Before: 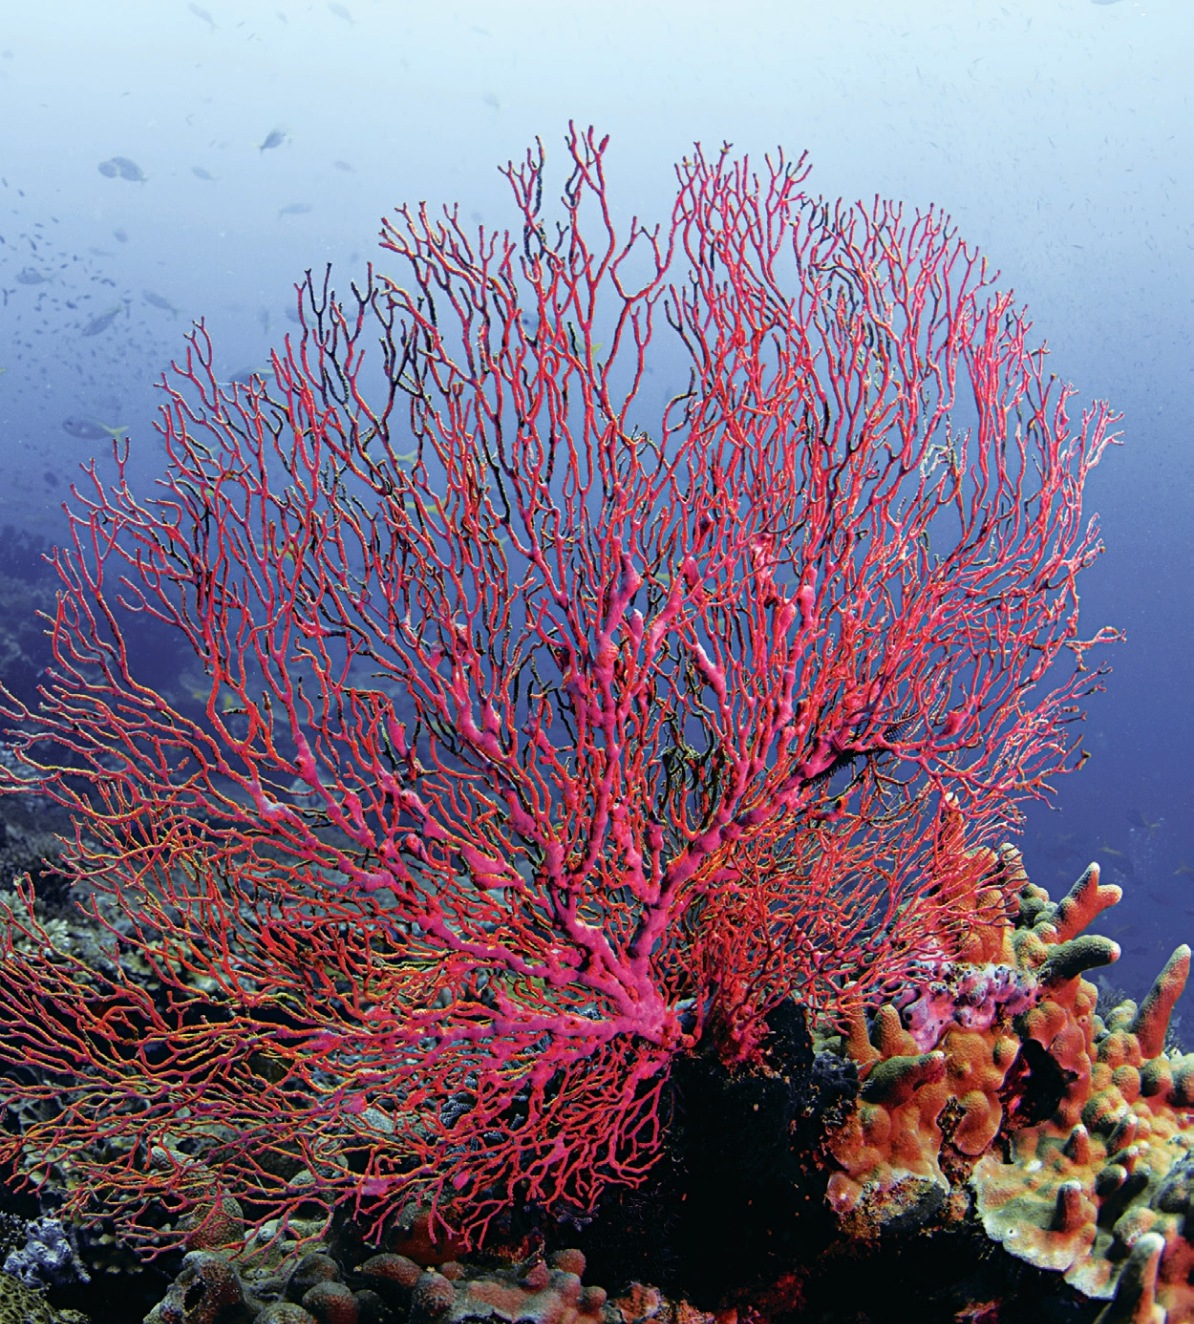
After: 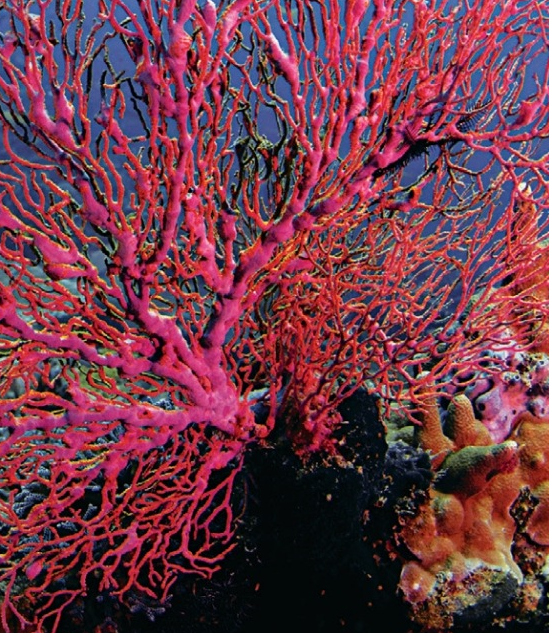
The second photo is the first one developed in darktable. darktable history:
crop: left 35.771%, top 46.088%, right 18.21%, bottom 6.085%
